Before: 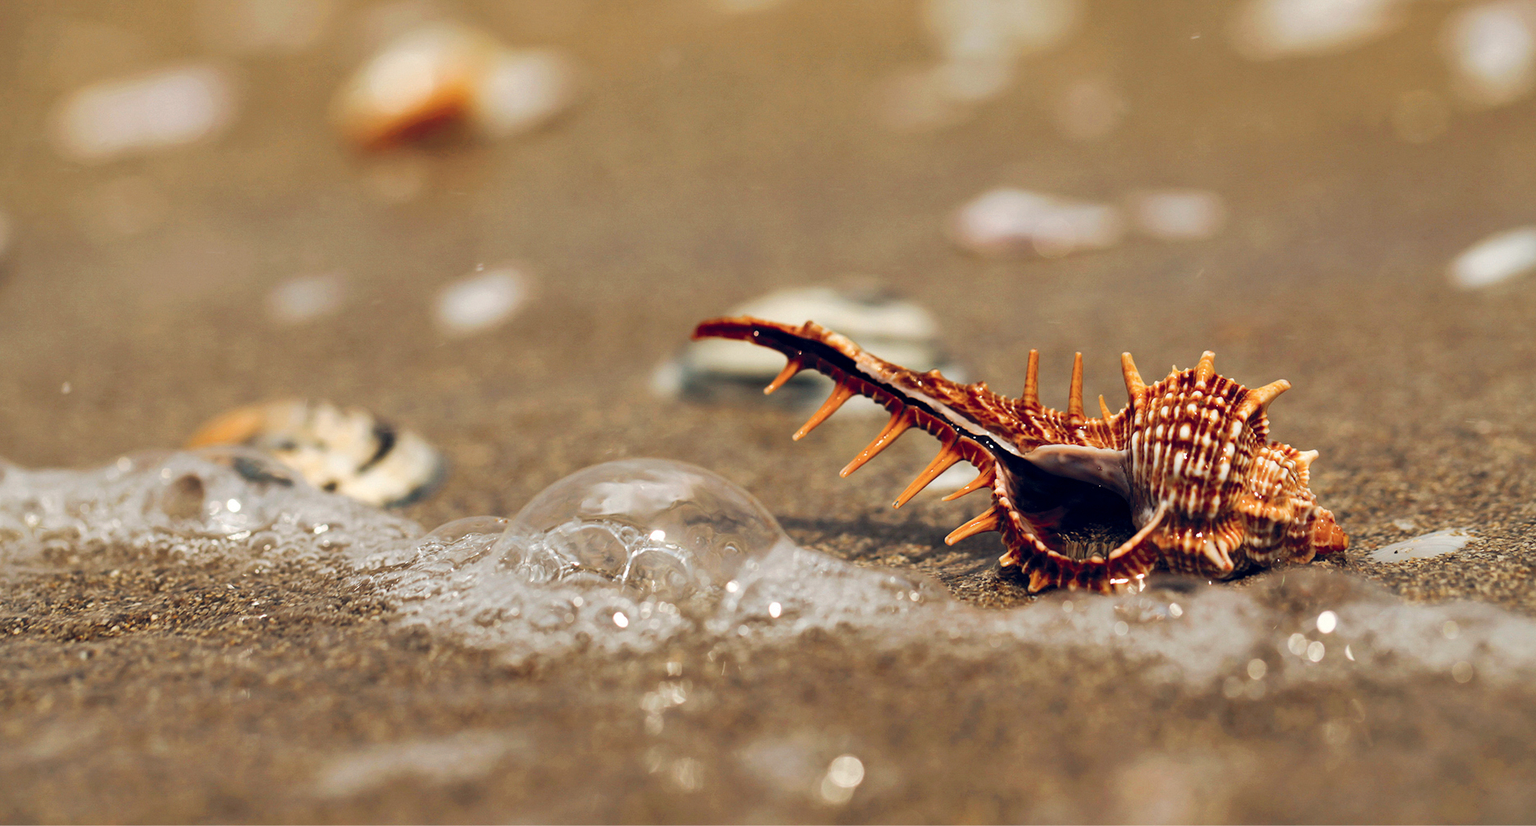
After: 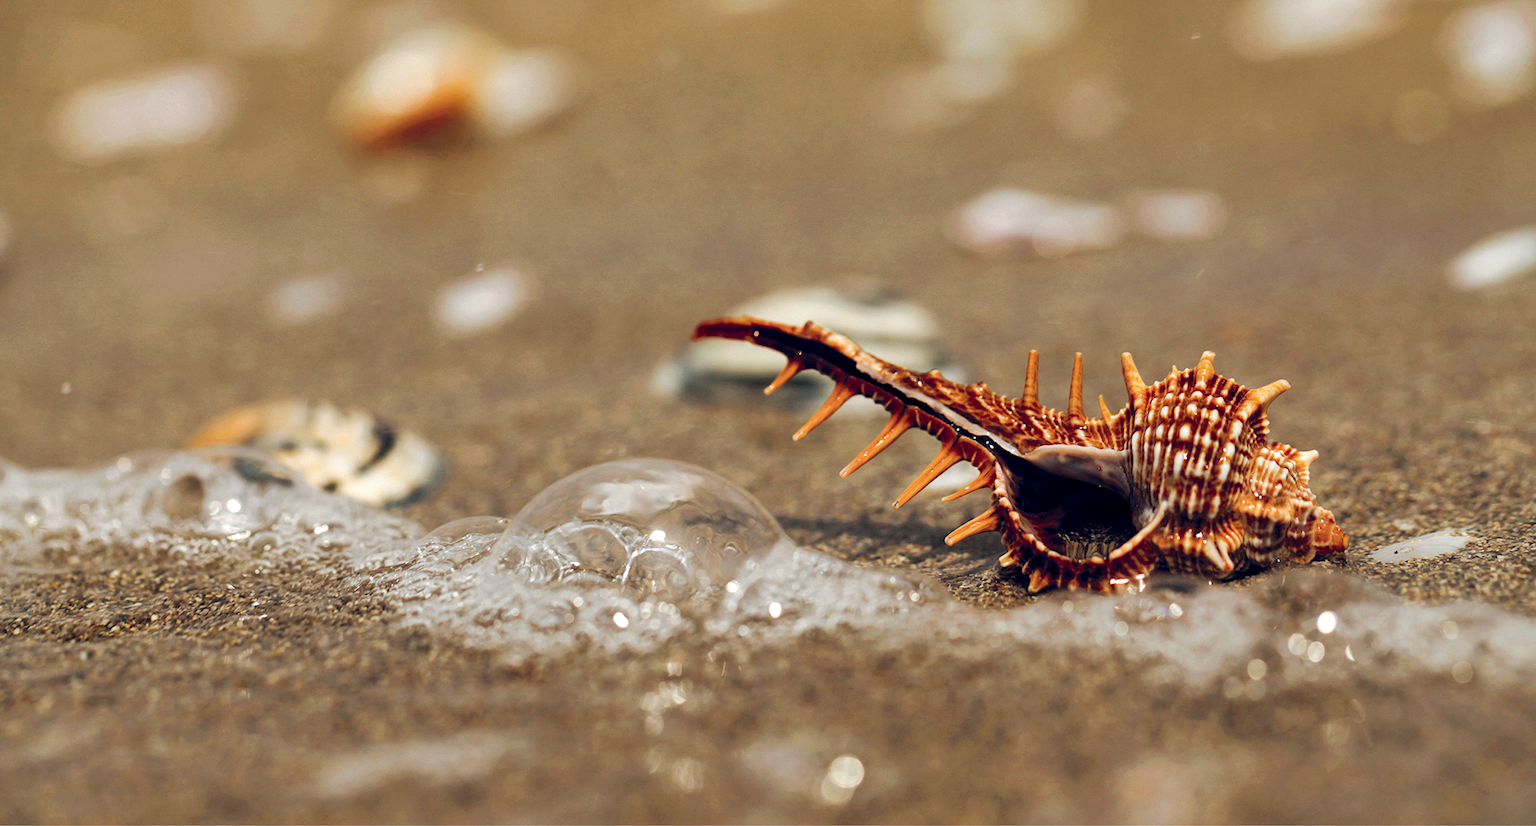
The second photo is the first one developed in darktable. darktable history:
white balance: red 0.986, blue 1.01
local contrast: highlights 100%, shadows 100%, detail 120%, midtone range 0.2
